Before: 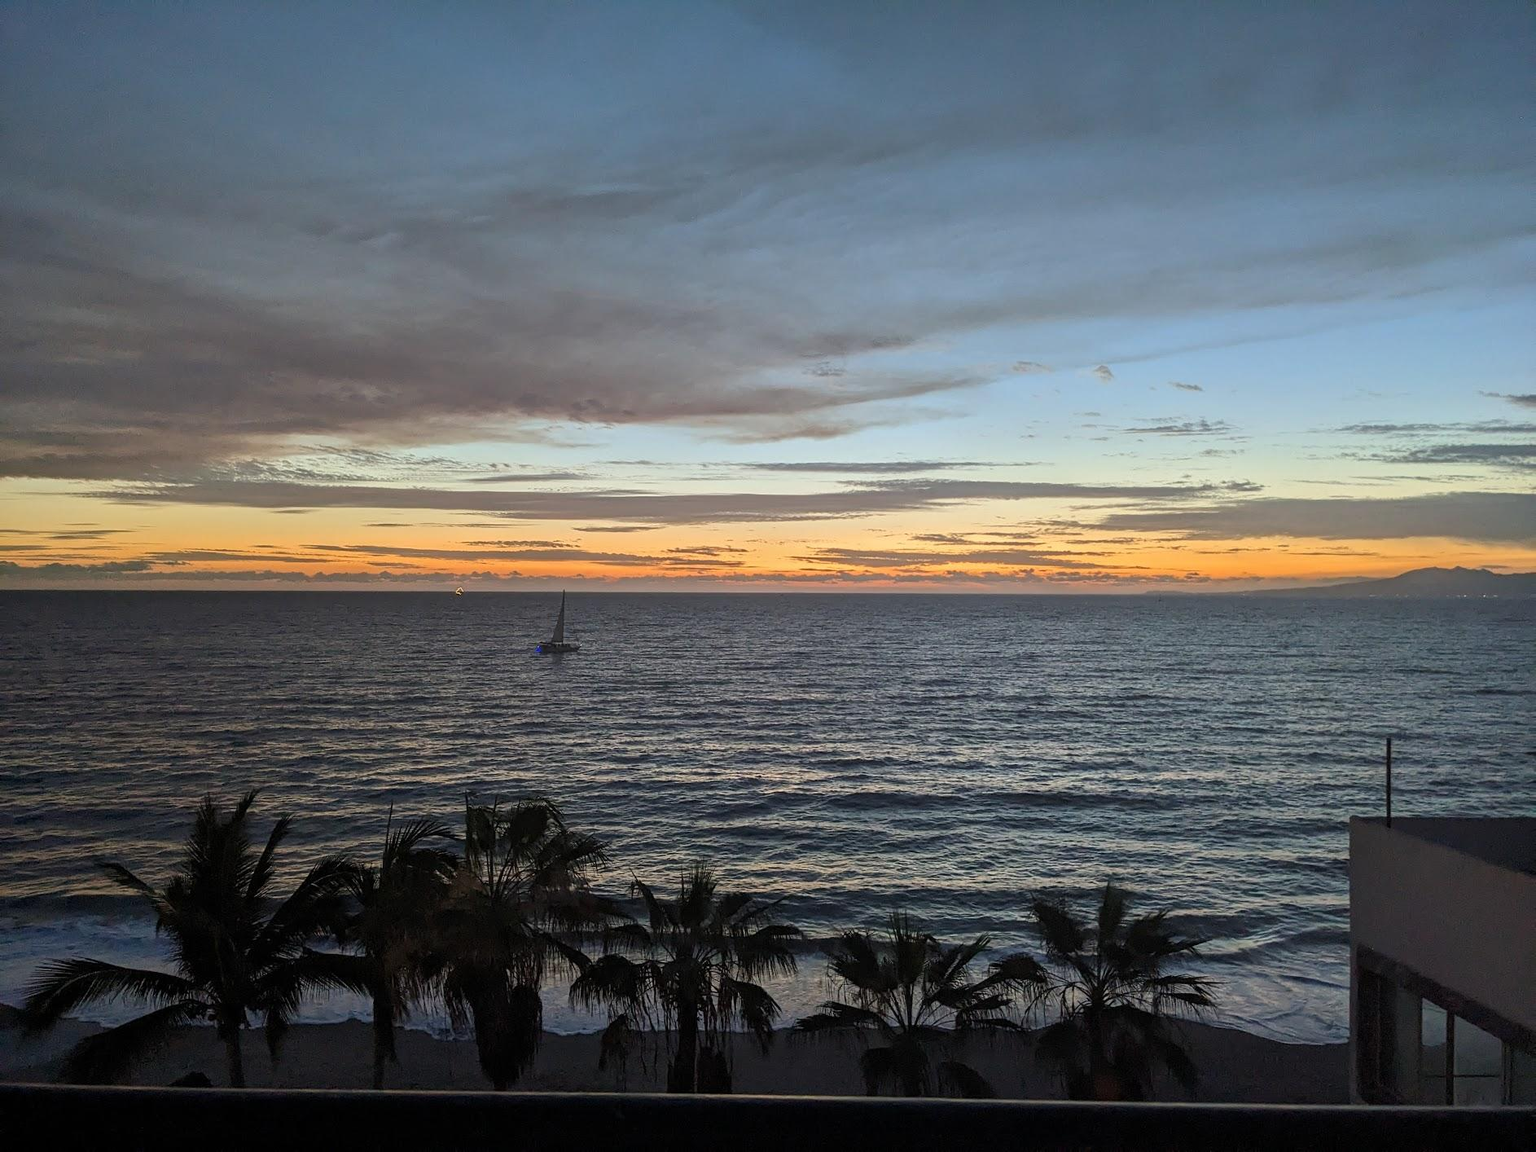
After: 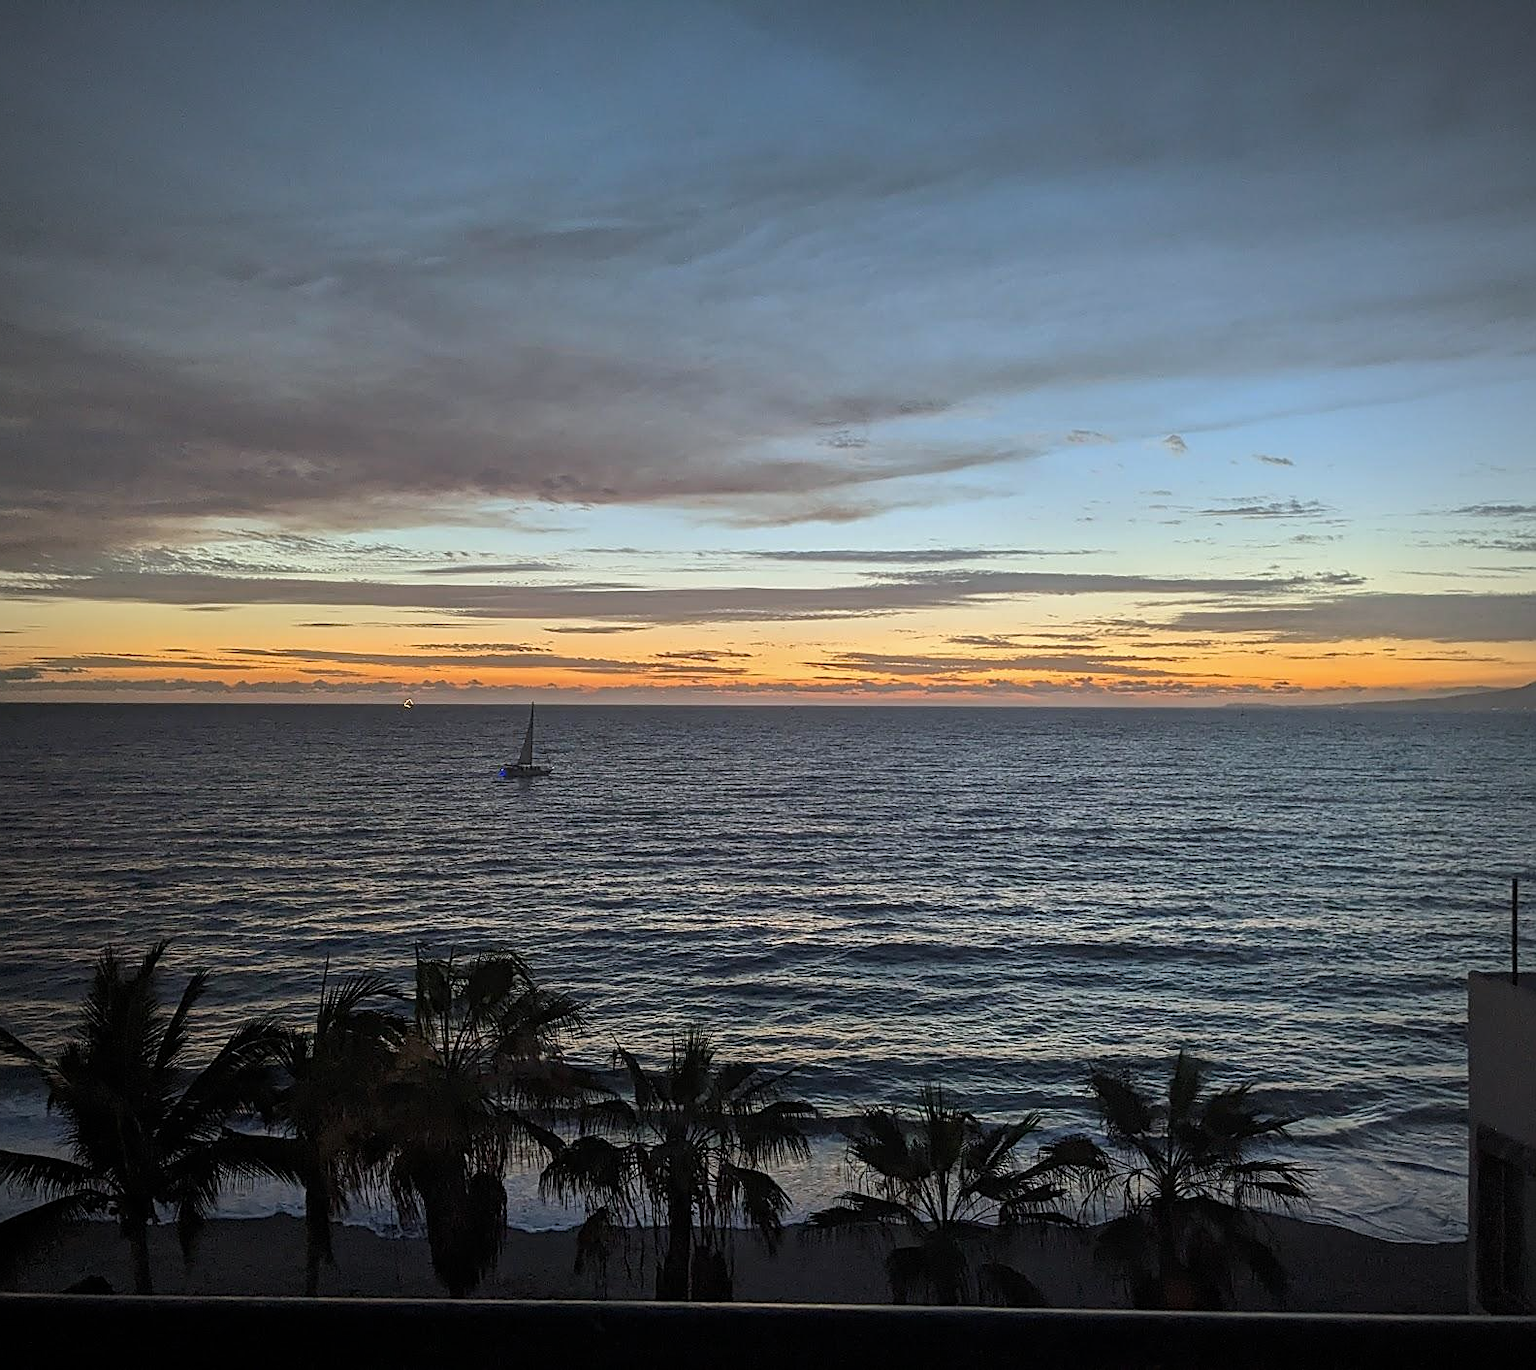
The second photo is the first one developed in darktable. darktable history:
vignetting: fall-off radius 60%, automatic ratio true
white balance: red 0.982, blue 1.018
sharpen: on, module defaults
crop: left 7.598%, right 7.873%
